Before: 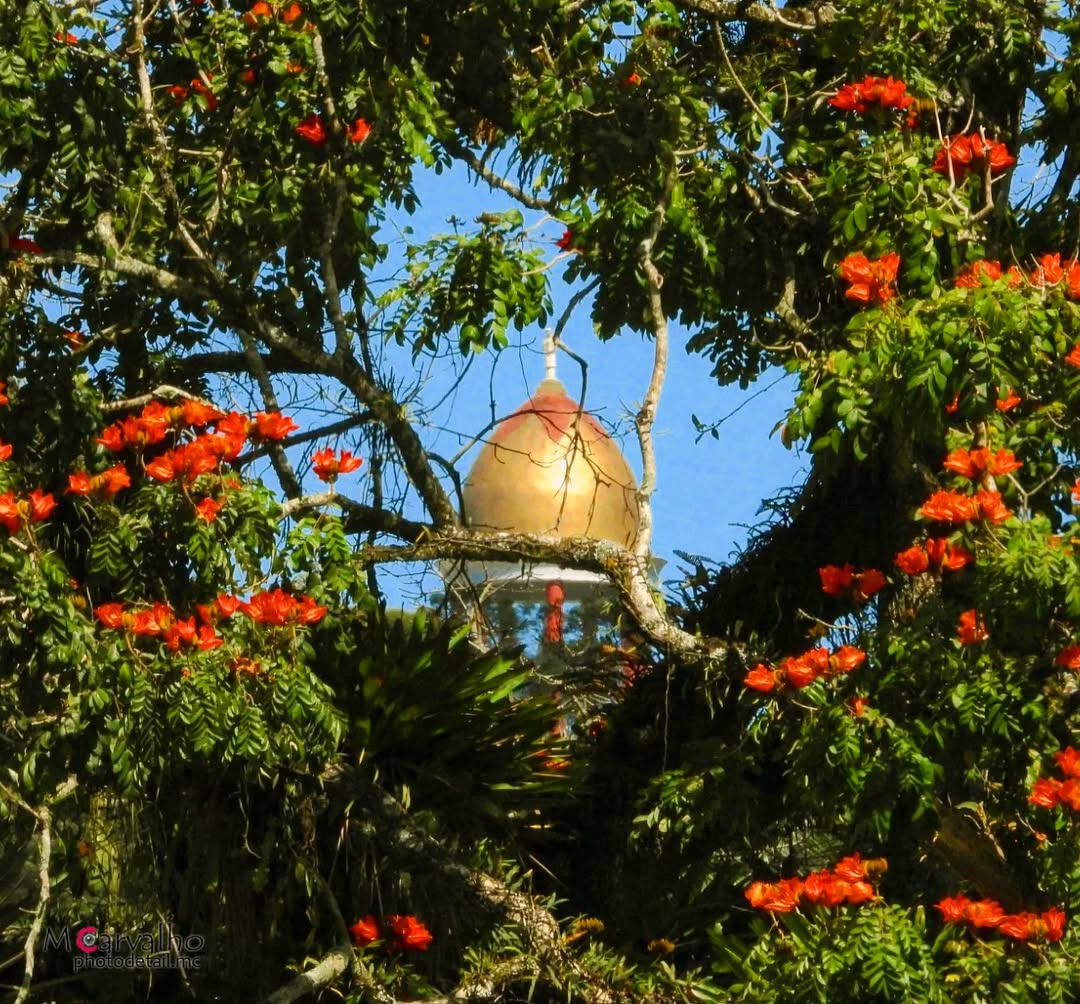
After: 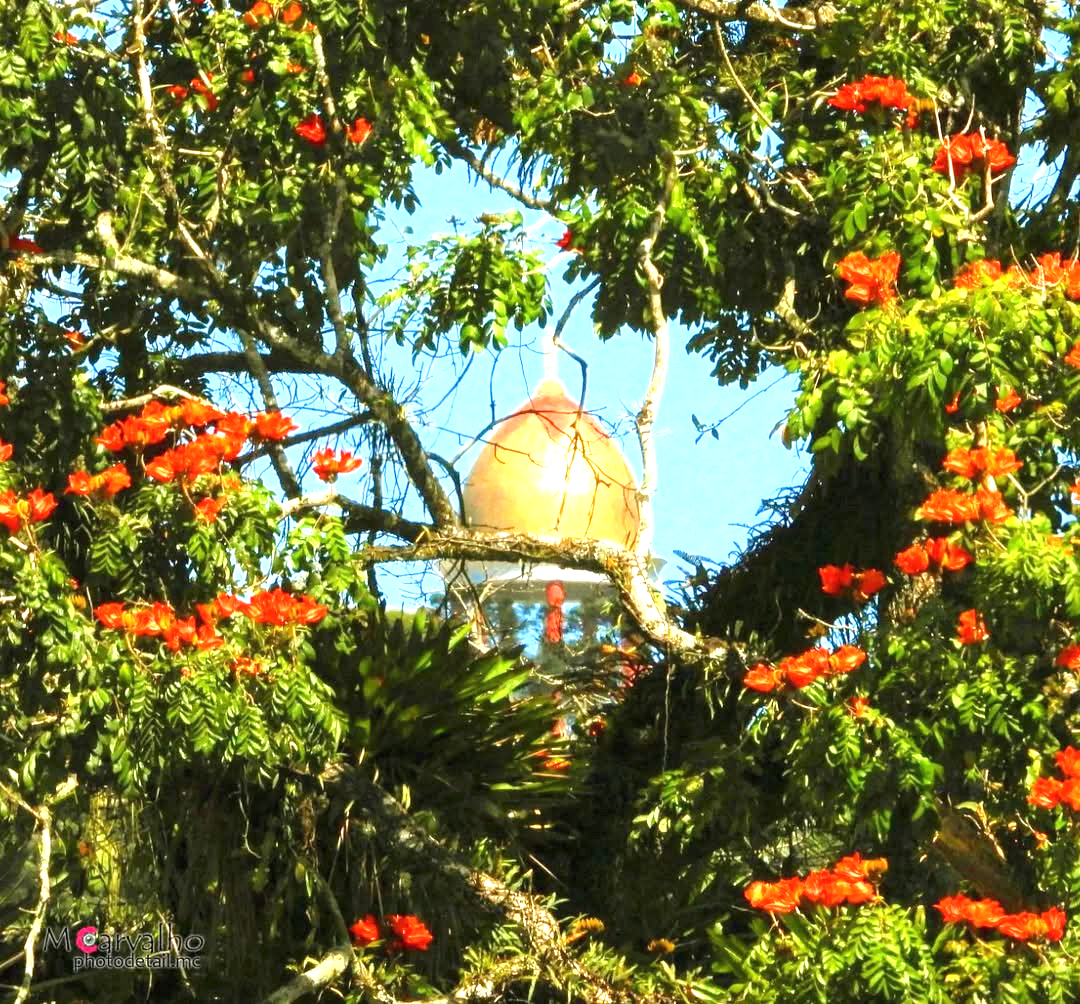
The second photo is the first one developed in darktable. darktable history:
base curve: curves: ch0 [(0, 0) (0.262, 0.32) (0.722, 0.705) (1, 1)]
exposure: black level correction 0, exposure 1.45 EV, compensate exposure bias true, compensate highlight preservation false
